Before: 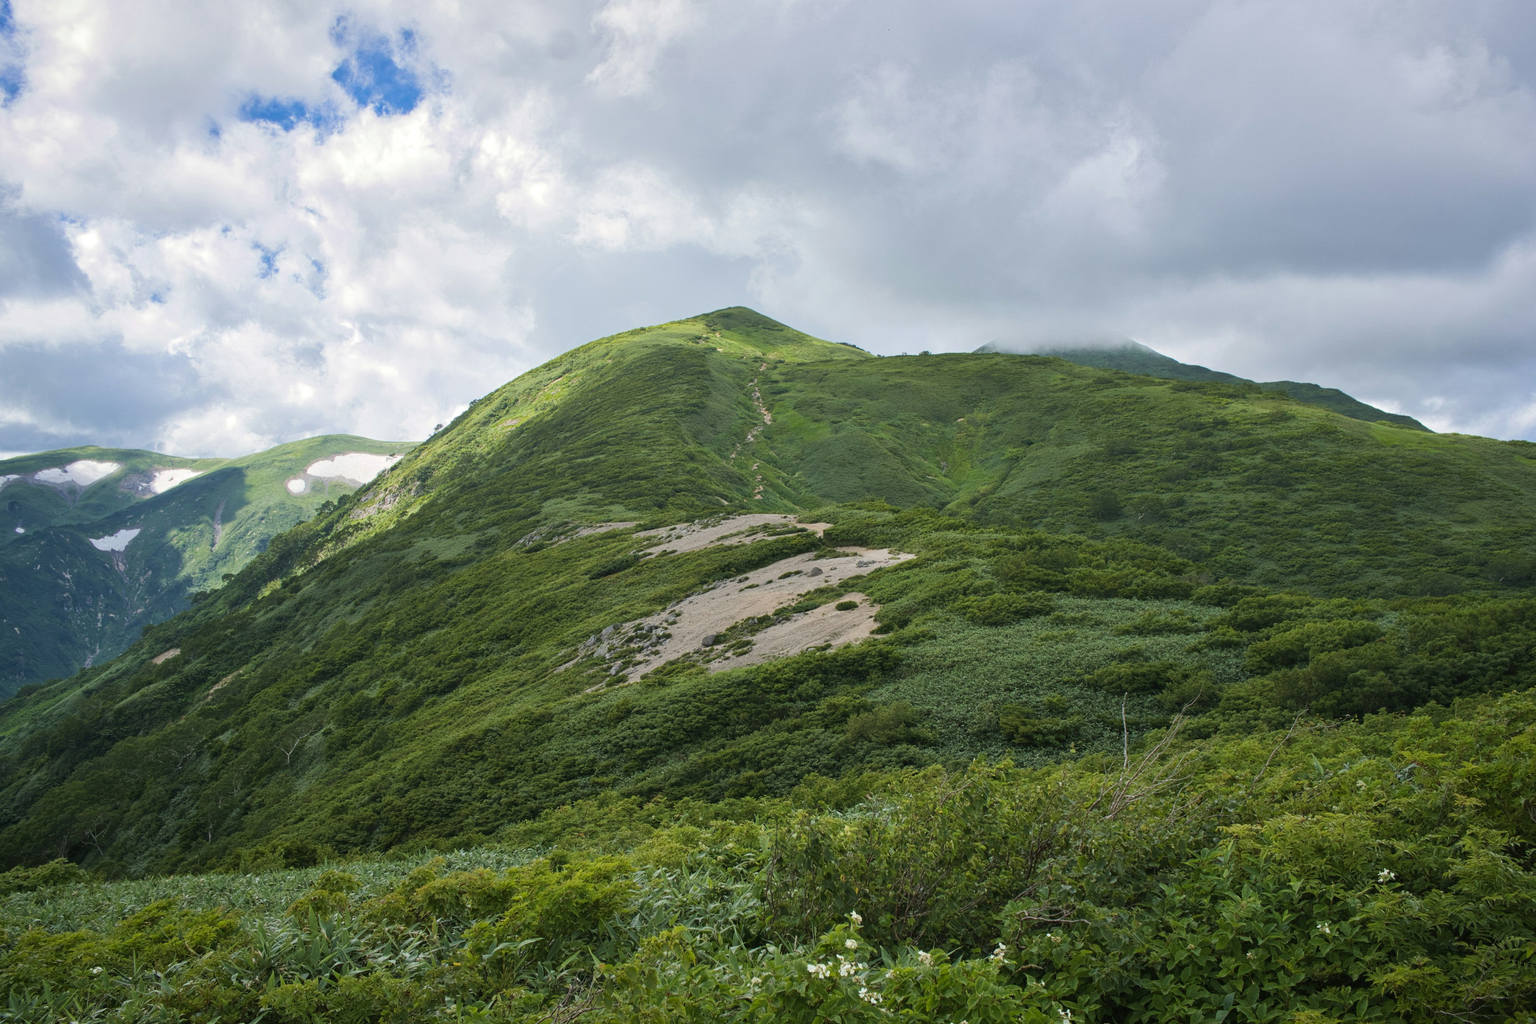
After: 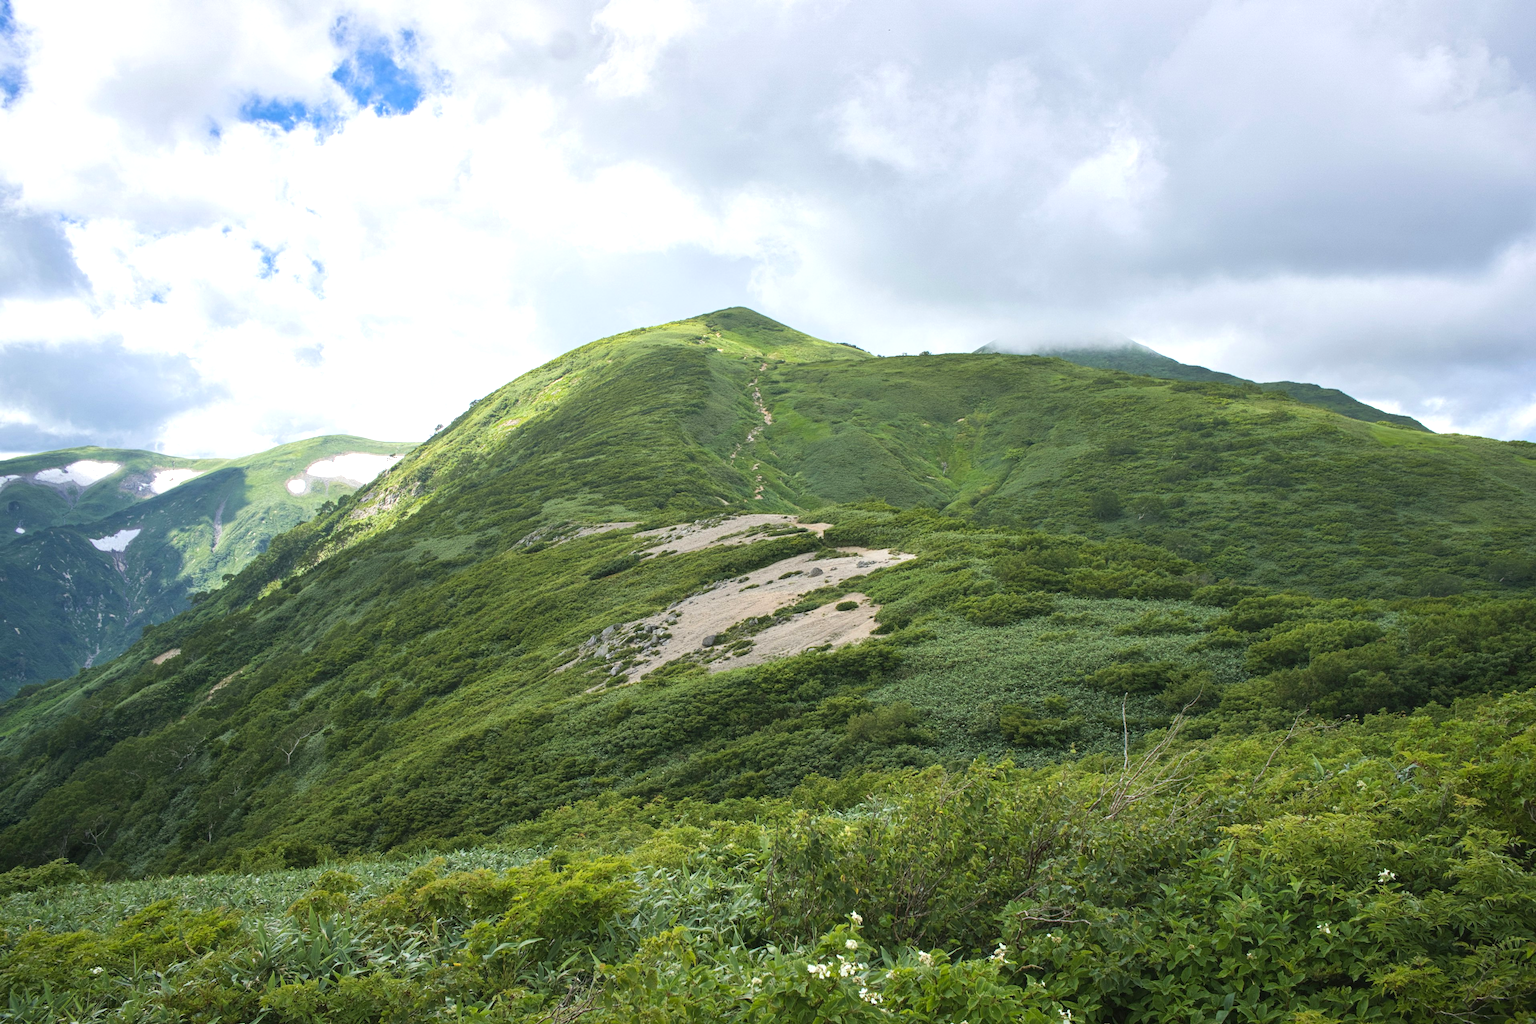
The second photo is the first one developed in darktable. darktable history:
exposure: exposure 0.6 EV, compensate highlight preservation false
contrast equalizer: y [[0.5, 0.5, 0.478, 0.5, 0.5, 0.5], [0.5 ×6], [0.5 ×6], [0 ×6], [0 ×6]]
